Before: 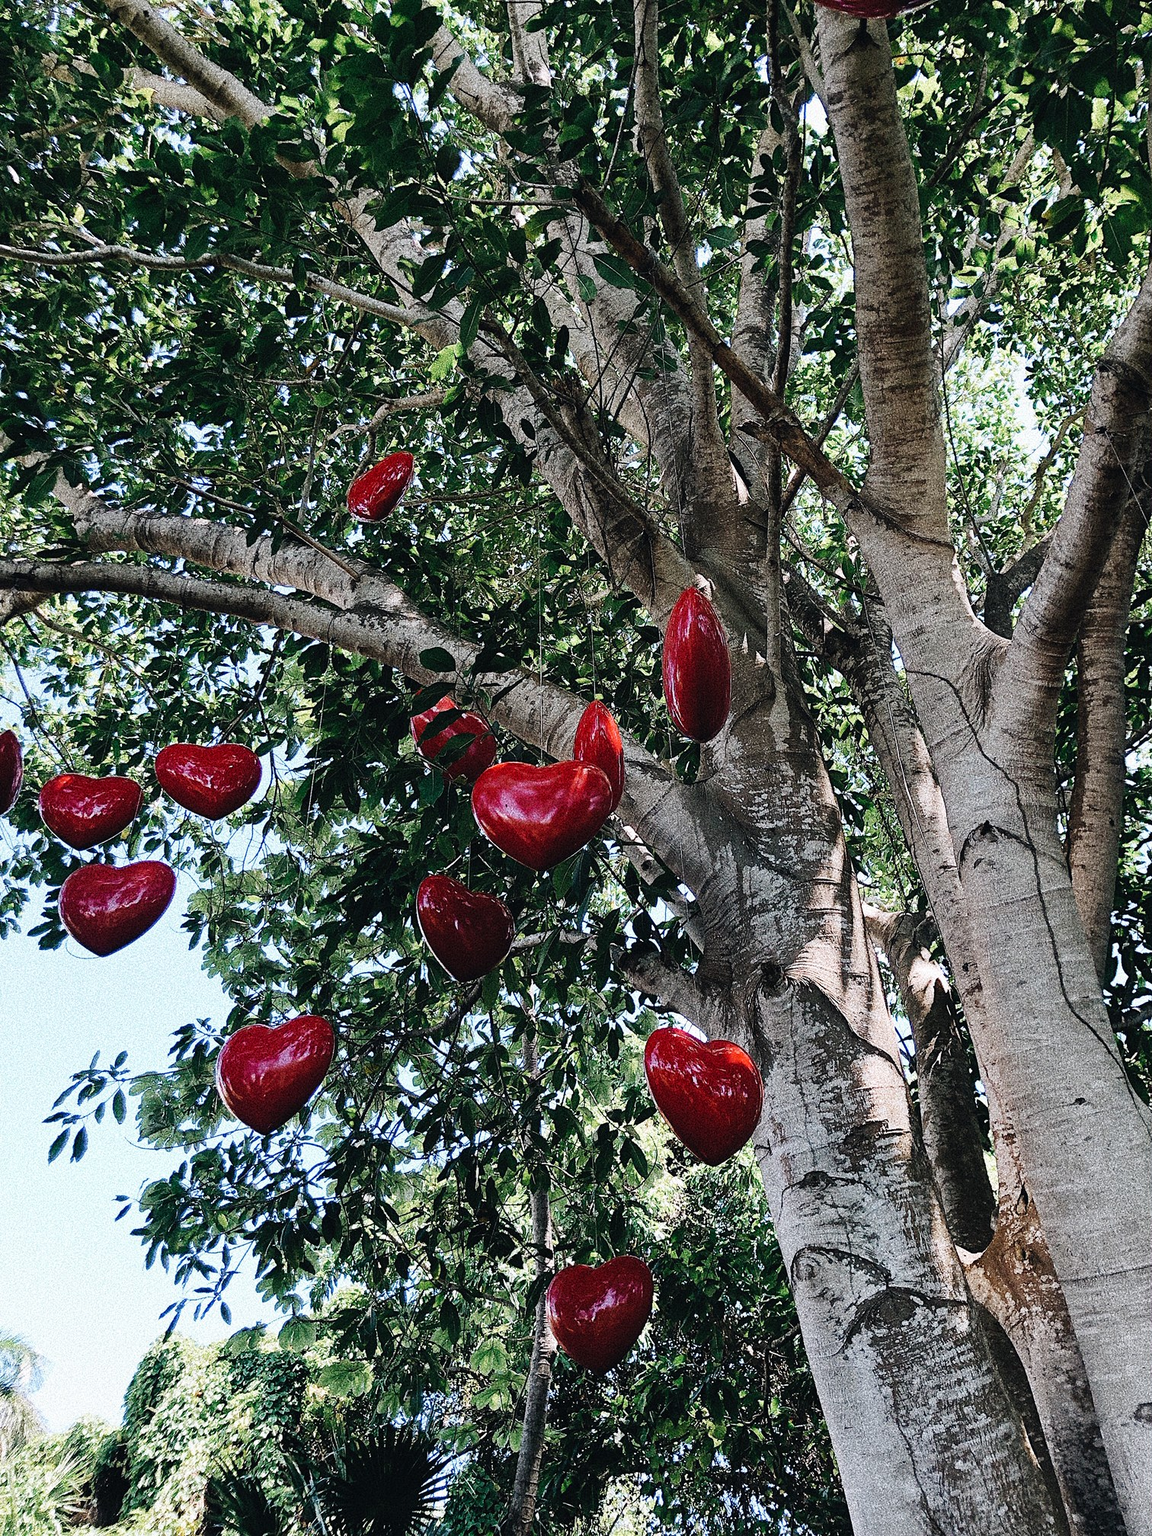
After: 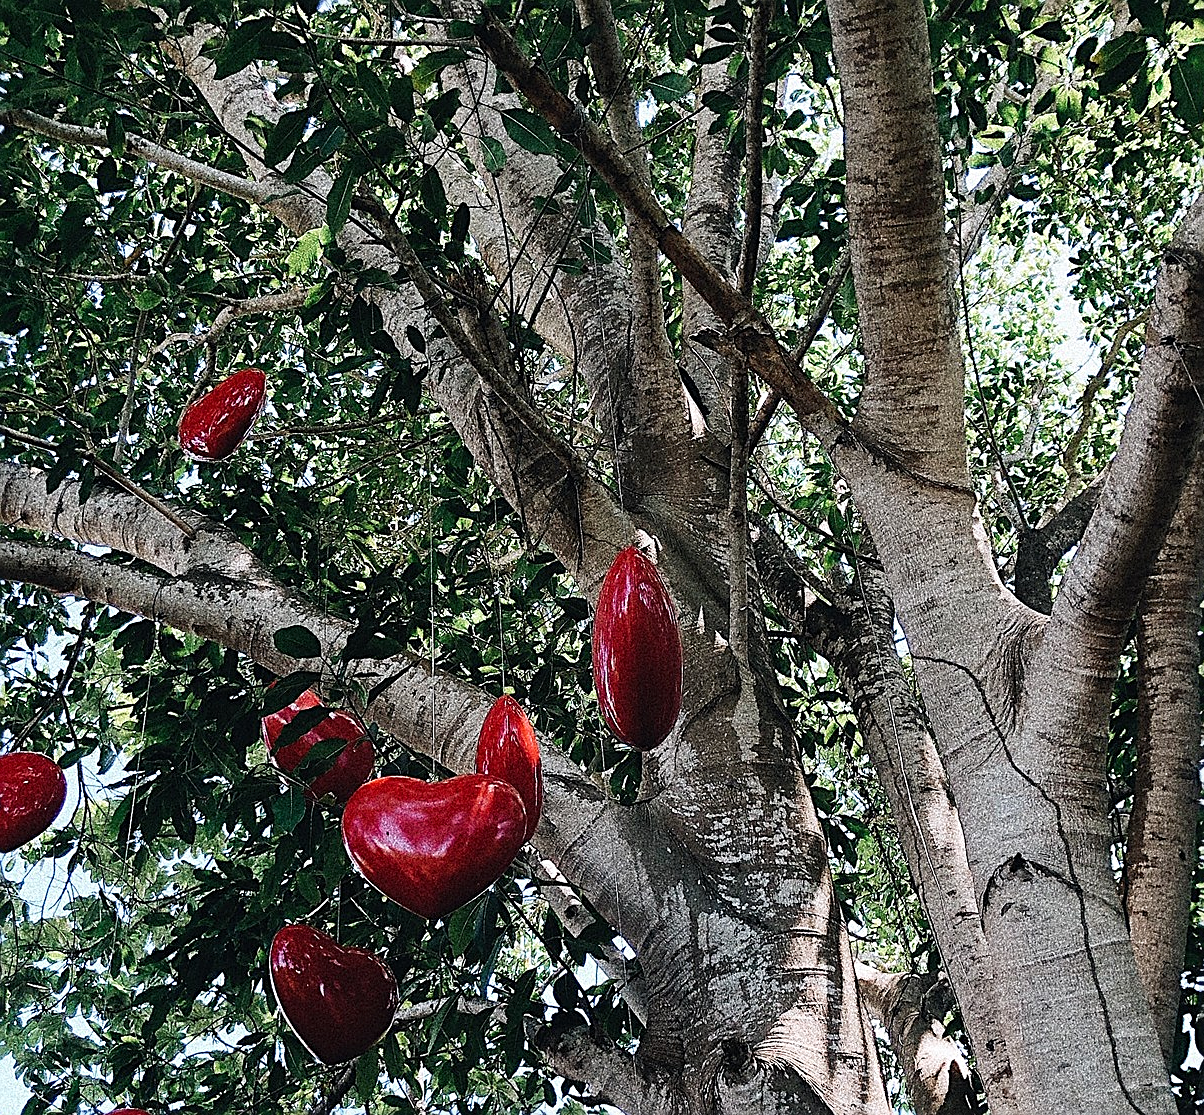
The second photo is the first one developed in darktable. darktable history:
crop: left 18.361%, top 11.126%, right 1.977%, bottom 33.559%
sharpen: on, module defaults
